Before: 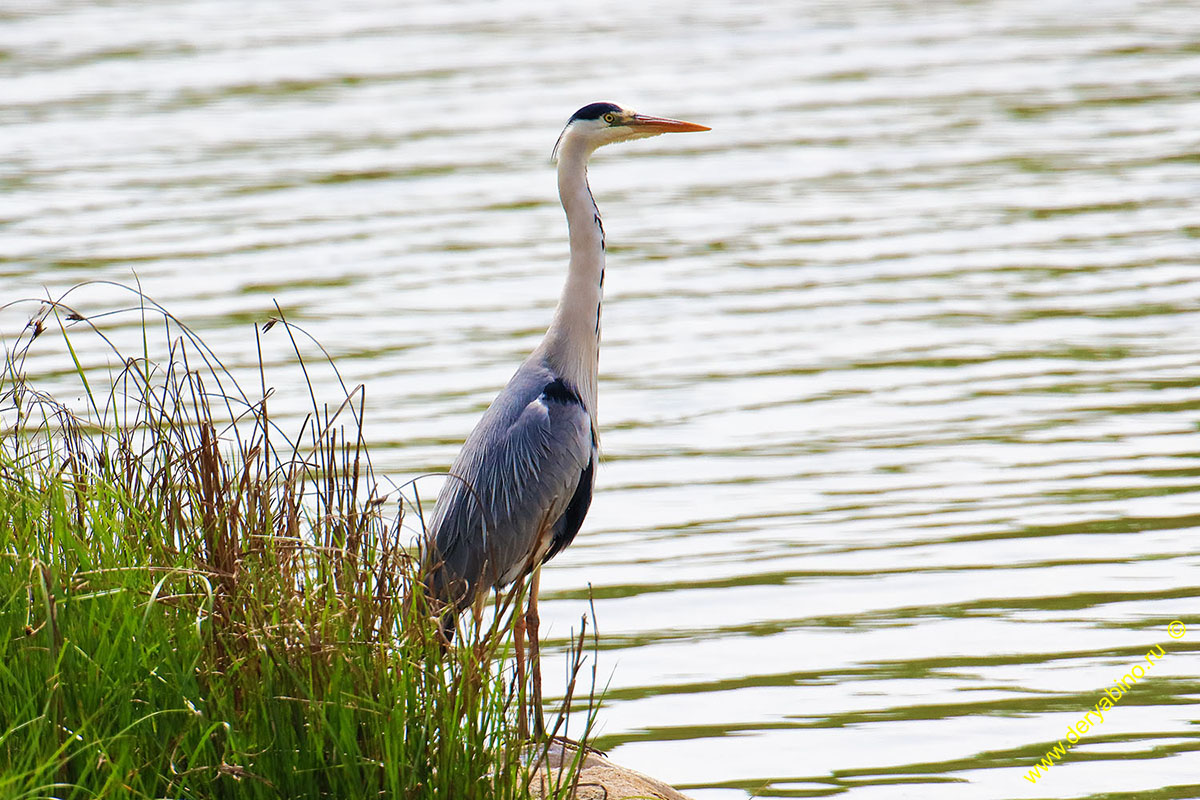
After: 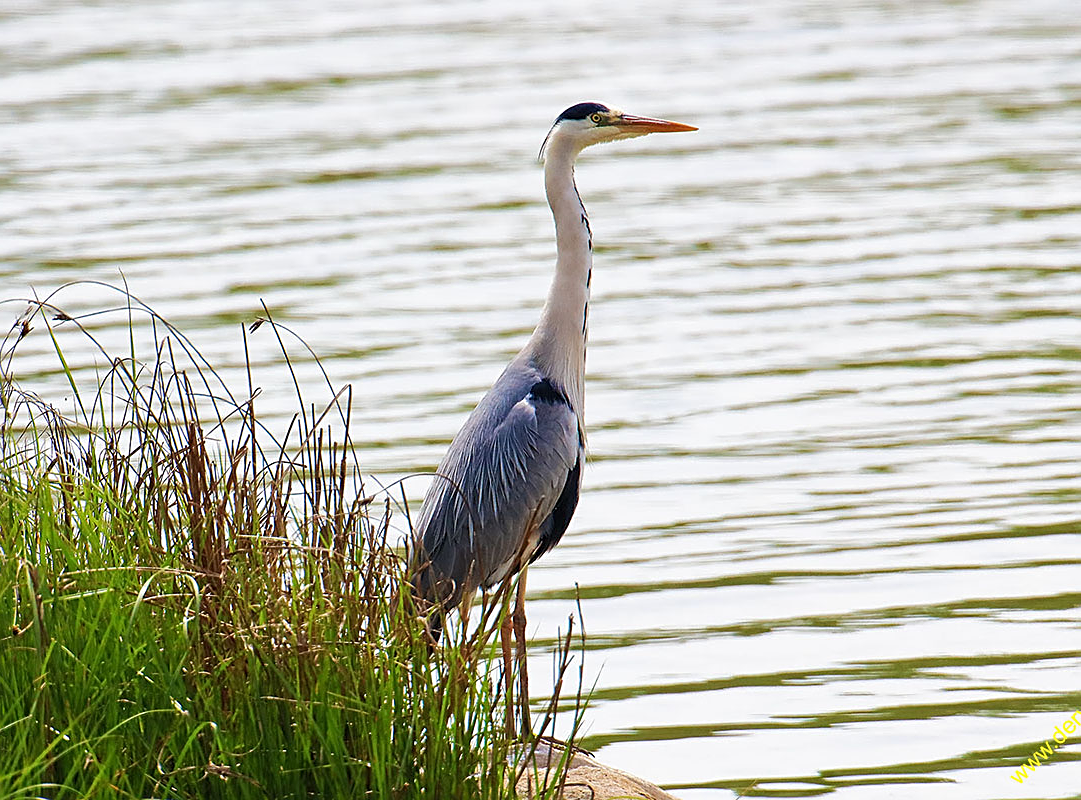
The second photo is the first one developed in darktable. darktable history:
sharpen: on, module defaults
crop and rotate: left 1.092%, right 8.817%
